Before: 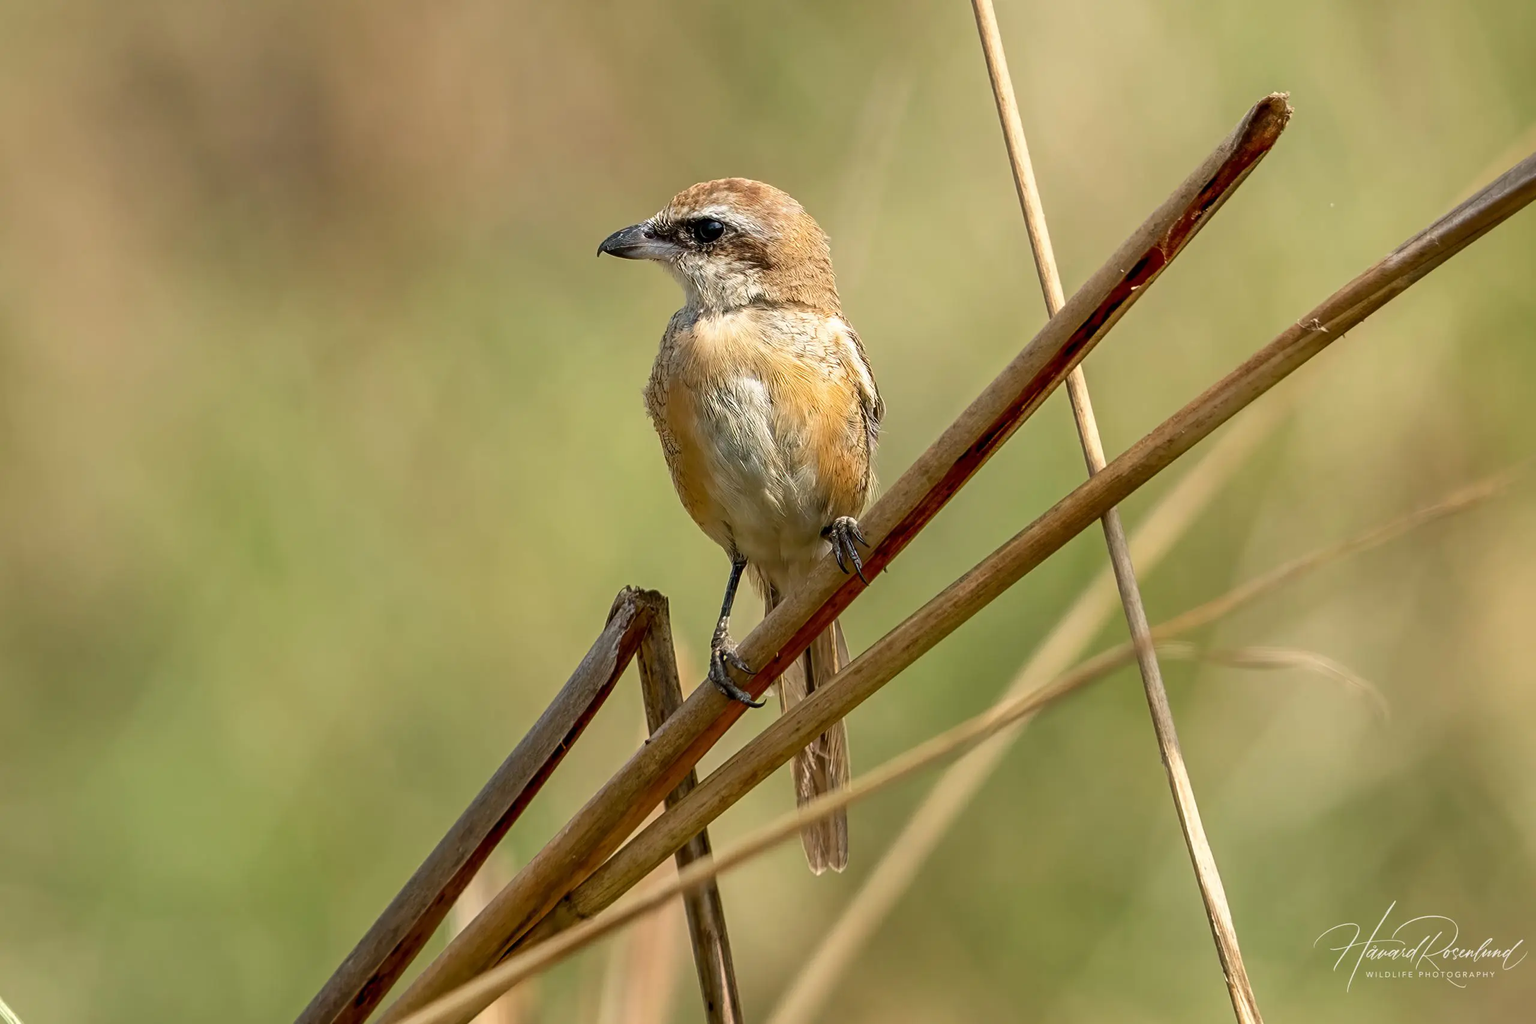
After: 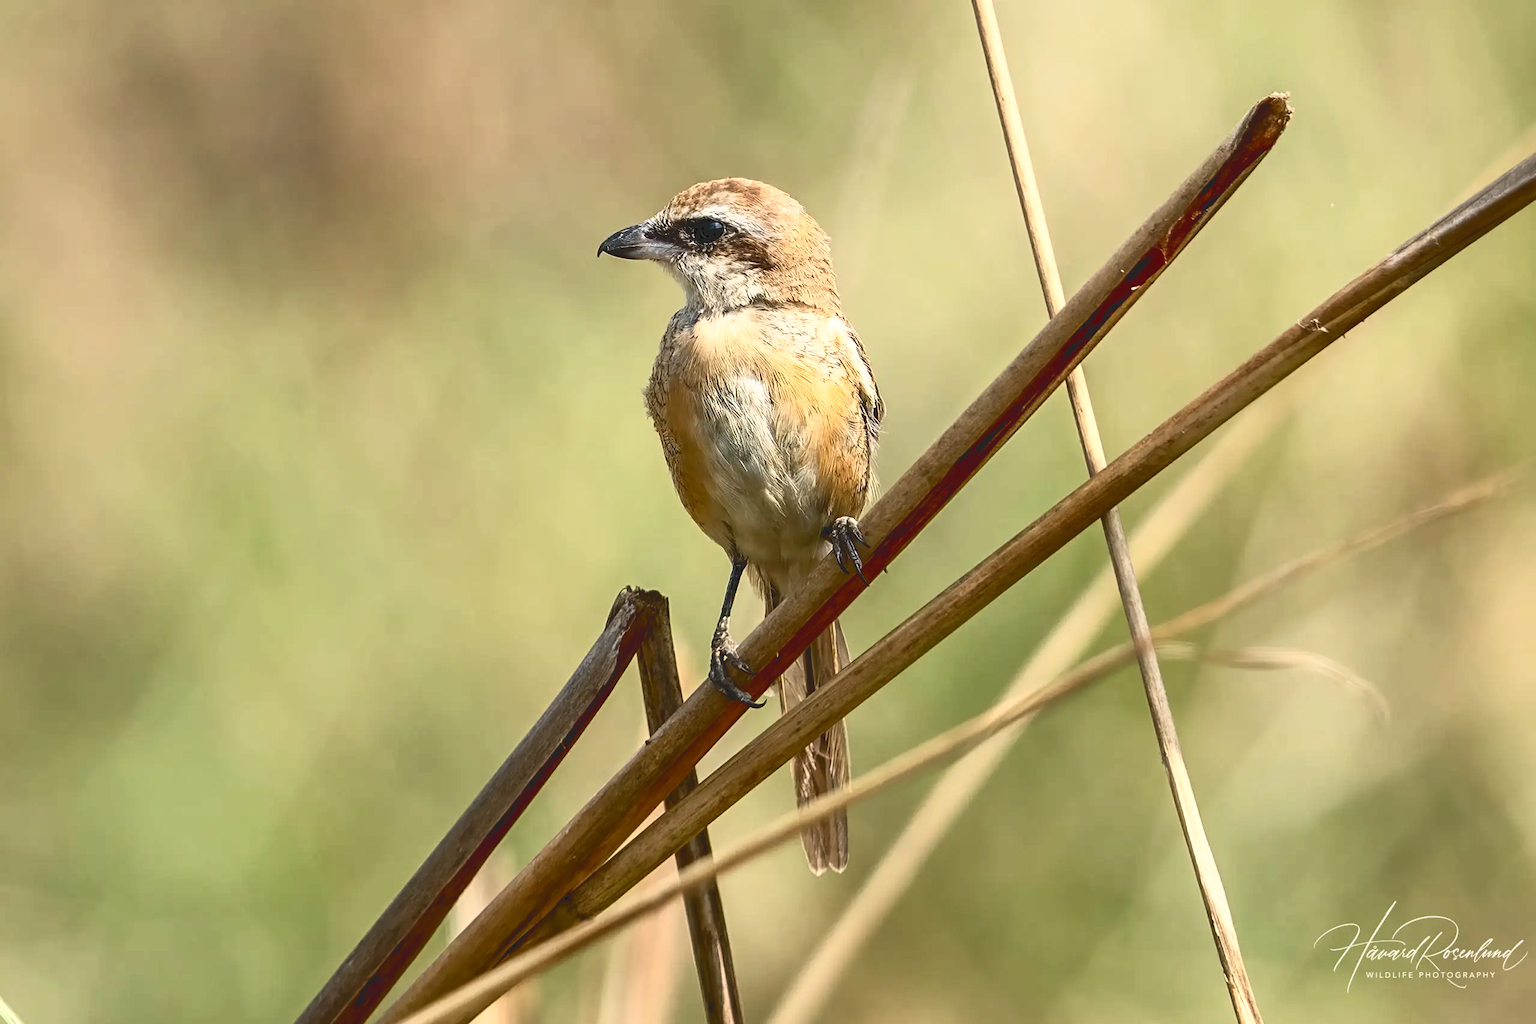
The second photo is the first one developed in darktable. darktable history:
tone curve: curves: ch0 [(0, 0) (0.003, 0.142) (0.011, 0.142) (0.025, 0.147) (0.044, 0.147) (0.069, 0.152) (0.1, 0.16) (0.136, 0.172) (0.177, 0.193) (0.224, 0.221) (0.277, 0.264) (0.335, 0.322) (0.399, 0.399) (0.468, 0.49) (0.543, 0.593) (0.623, 0.723) (0.709, 0.841) (0.801, 0.925) (0.898, 0.976) (1, 1)], color space Lab, independent channels, preserve colors none
